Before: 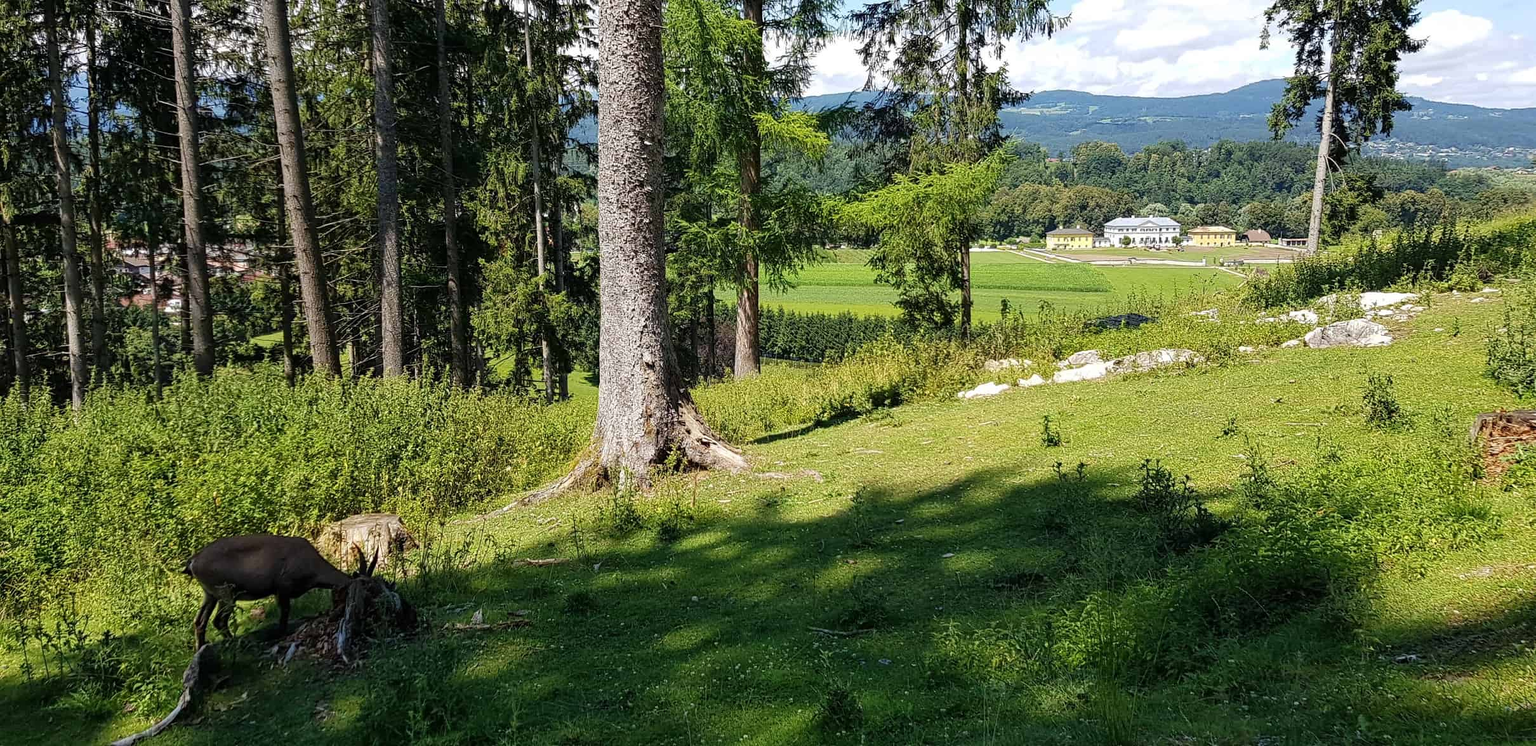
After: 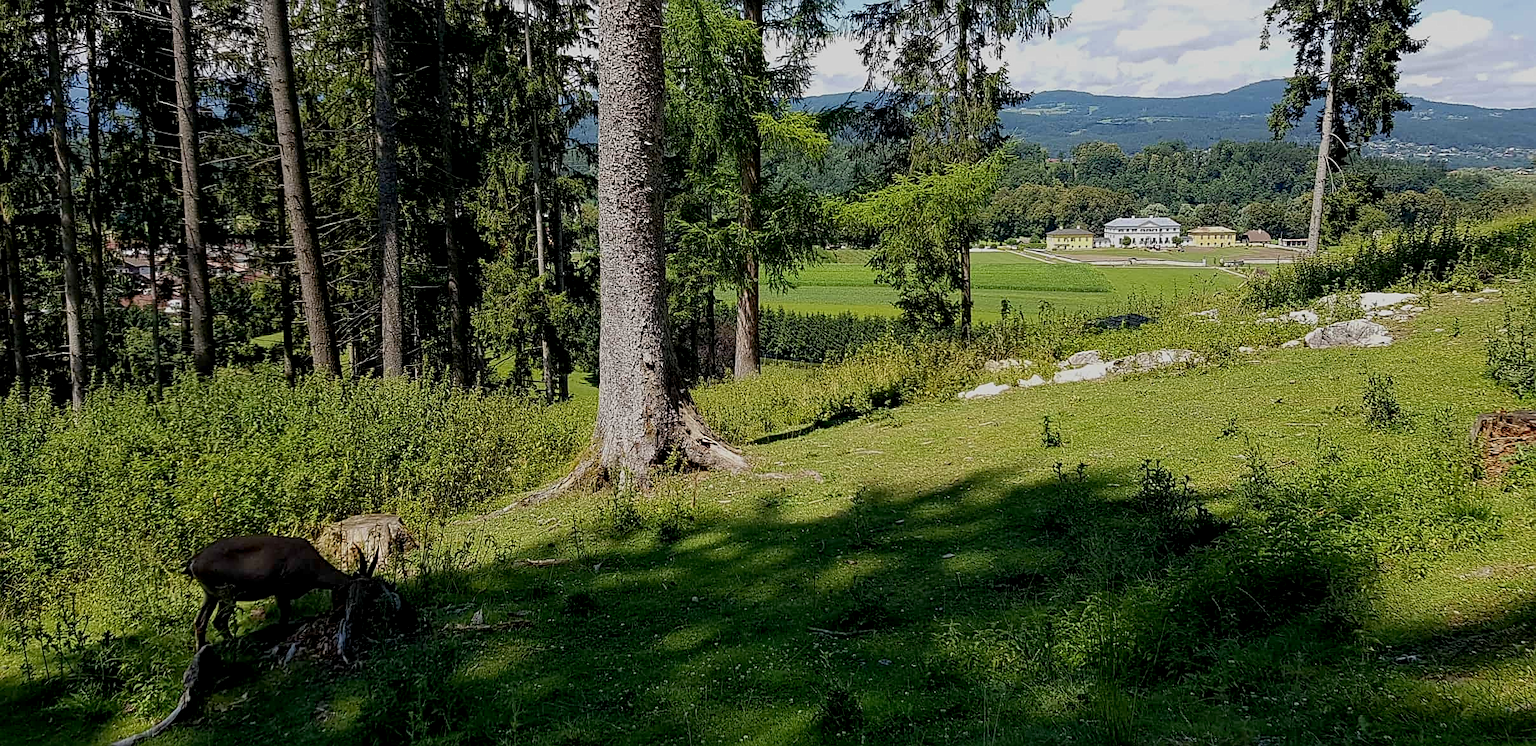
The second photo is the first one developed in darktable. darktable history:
sharpen: on, module defaults
exposure: black level correction 0.009, exposure -0.637 EV, compensate highlight preservation false
